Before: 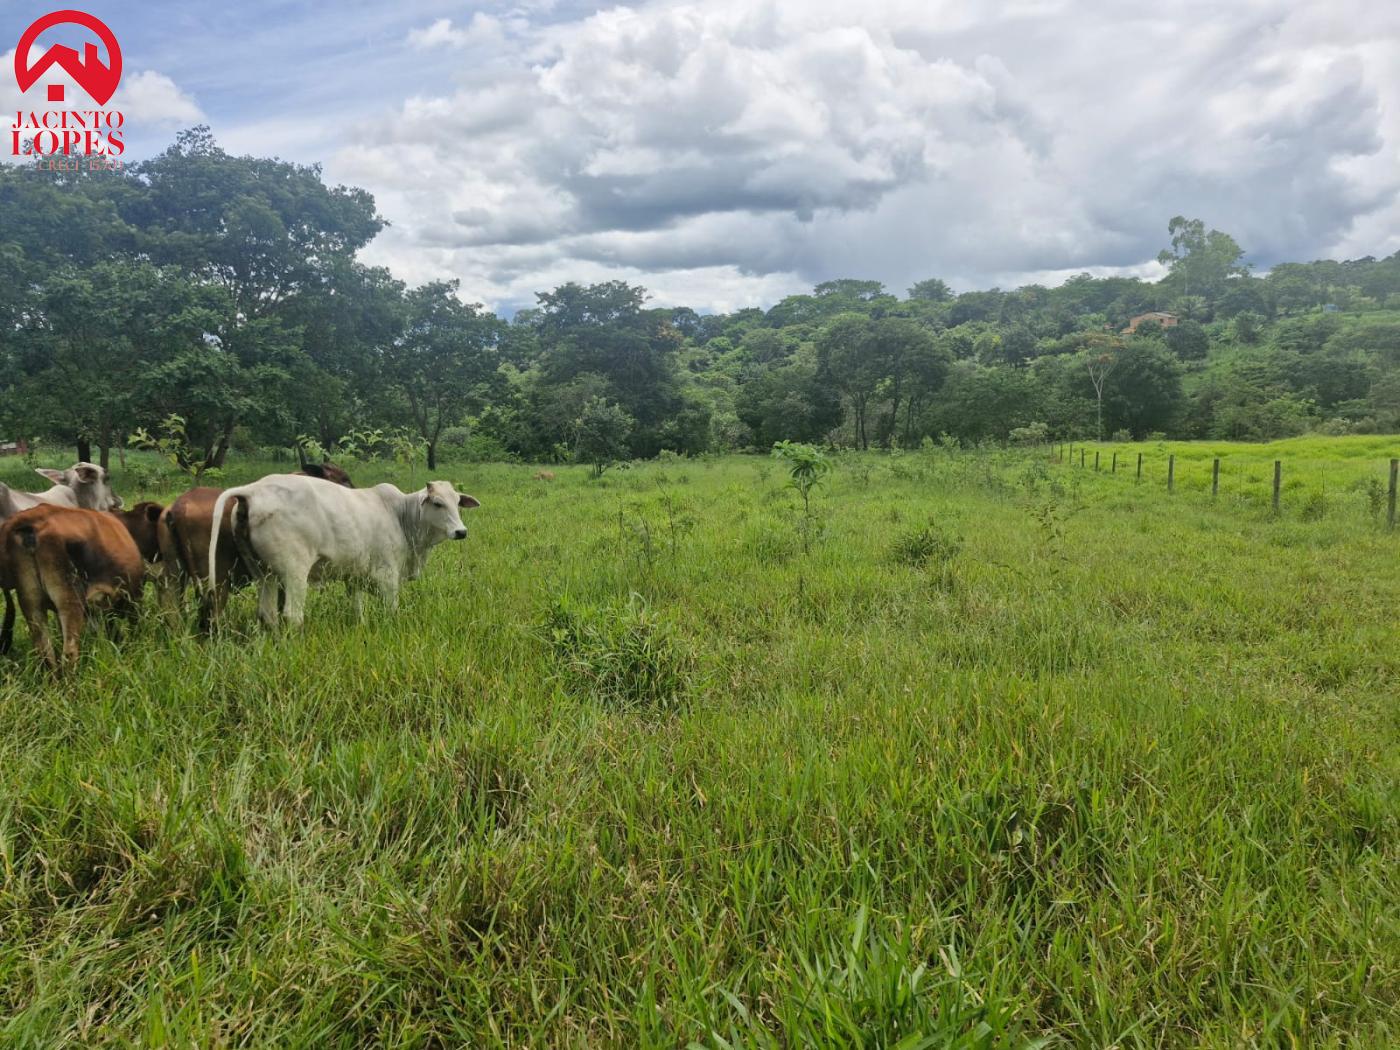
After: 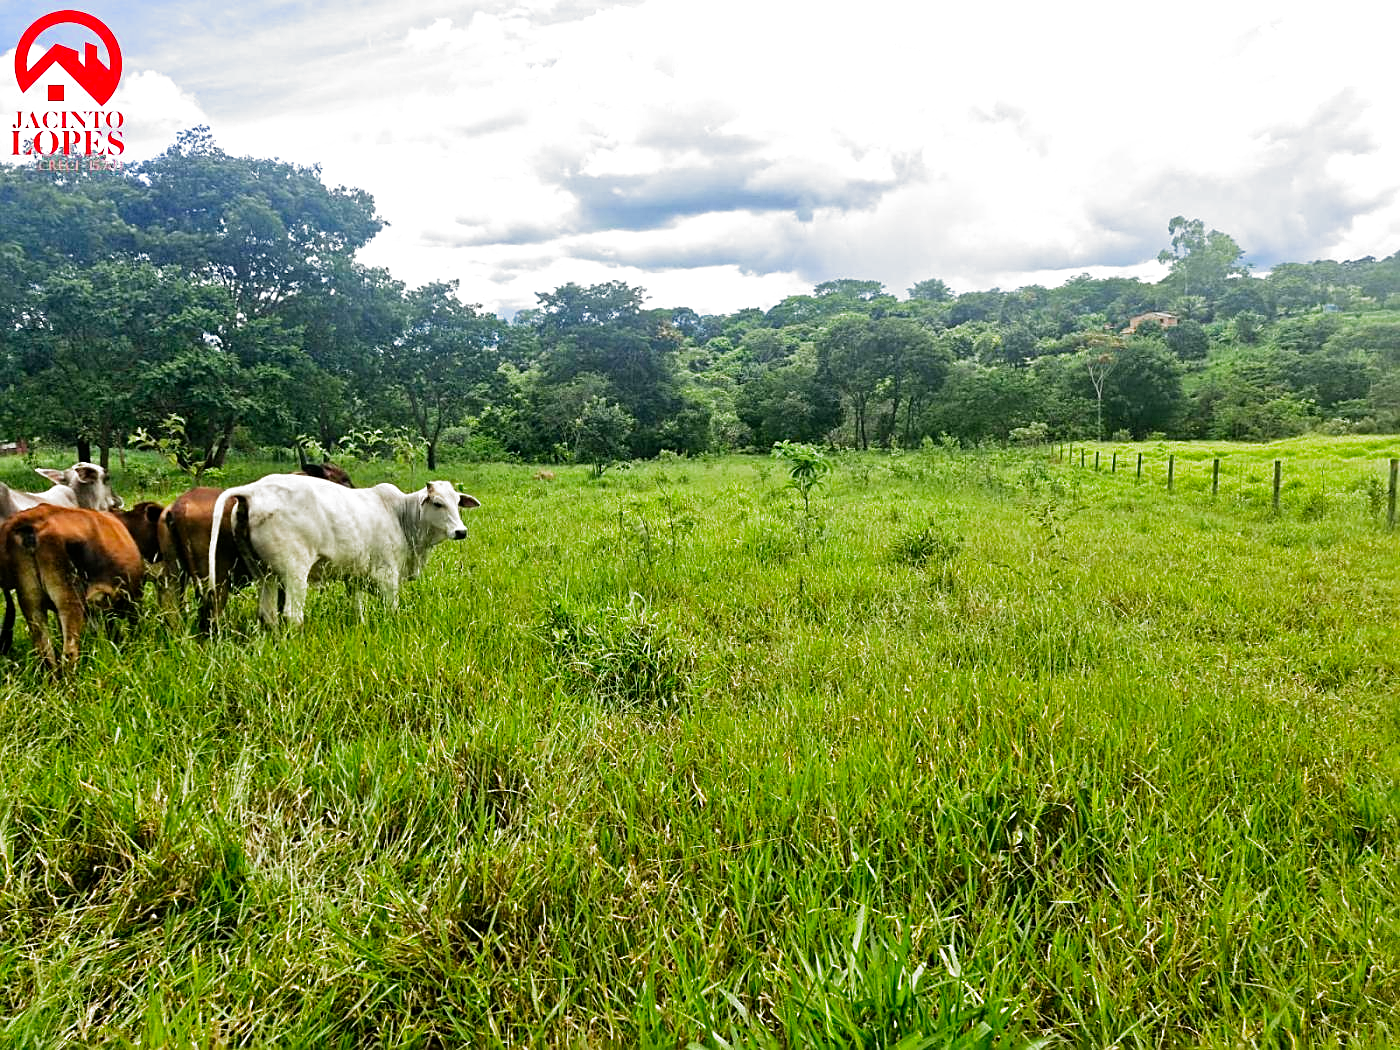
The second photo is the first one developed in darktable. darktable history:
sharpen: on, module defaults
exposure: black level correction 0, exposure 0.5 EV, compensate highlight preservation false
contrast brightness saturation: saturation 0.13
filmic rgb: black relative exposure -8.22 EV, white relative exposure 2.2 EV, threshold 3.05 EV, target white luminance 99.944%, hardness 7.13, latitude 74.68%, contrast 1.317, highlights saturation mix -2.03%, shadows ↔ highlights balance 30.73%, add noise in highlights 0, preserve chrominance no, color science v3 (2019), use custom middle-gray values true, contrast in highlights soft, enable highlight reconstruction true
